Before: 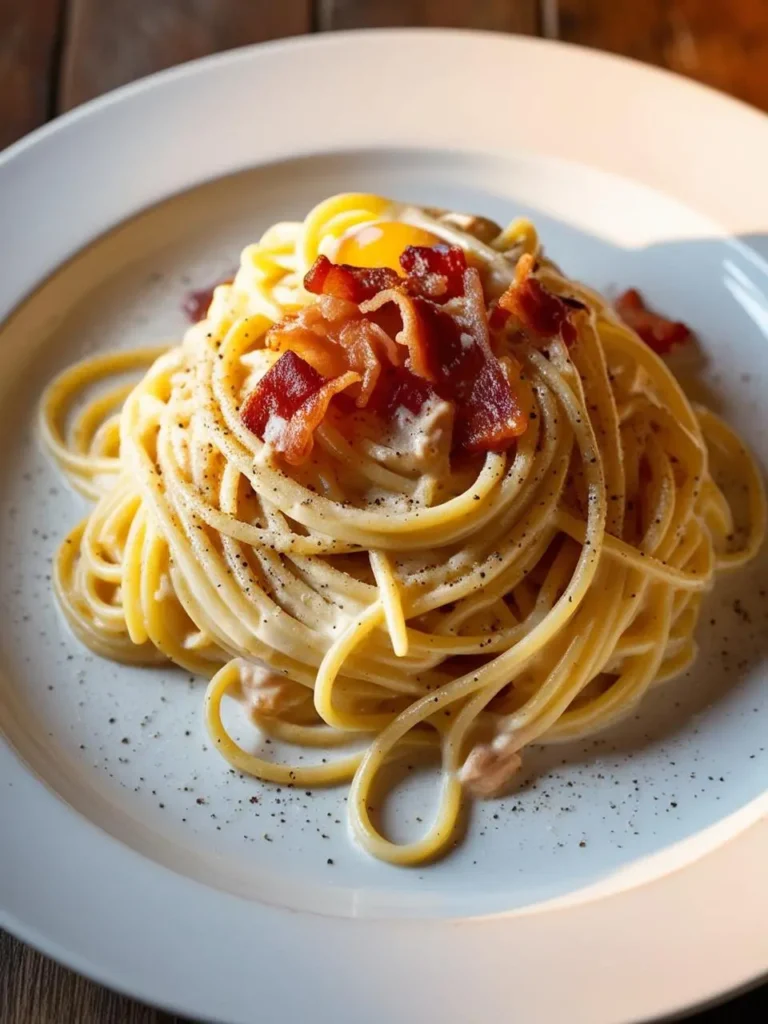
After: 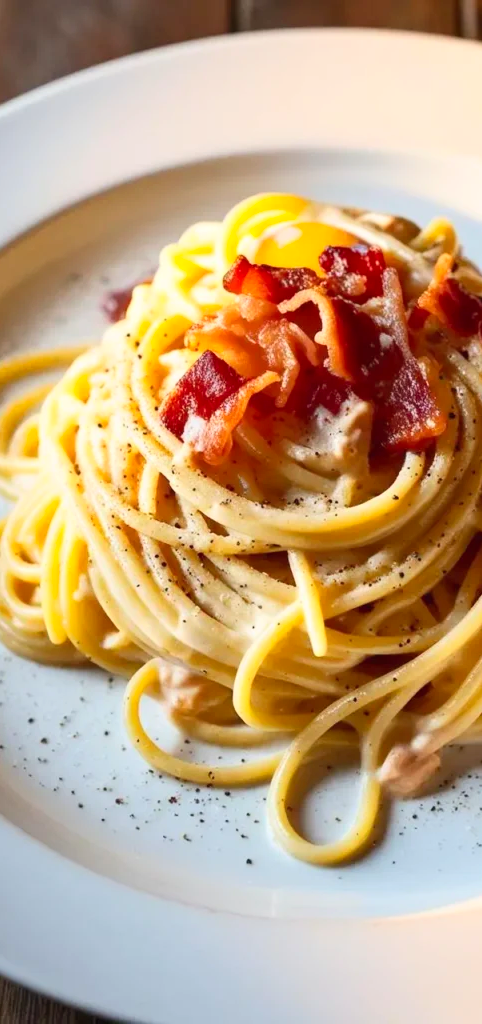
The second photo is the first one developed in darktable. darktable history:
contrast brightness saturation: contrast 0.2, brightness 0.16, saturation 0.22
crop: left 10.644%, right 26.528%
